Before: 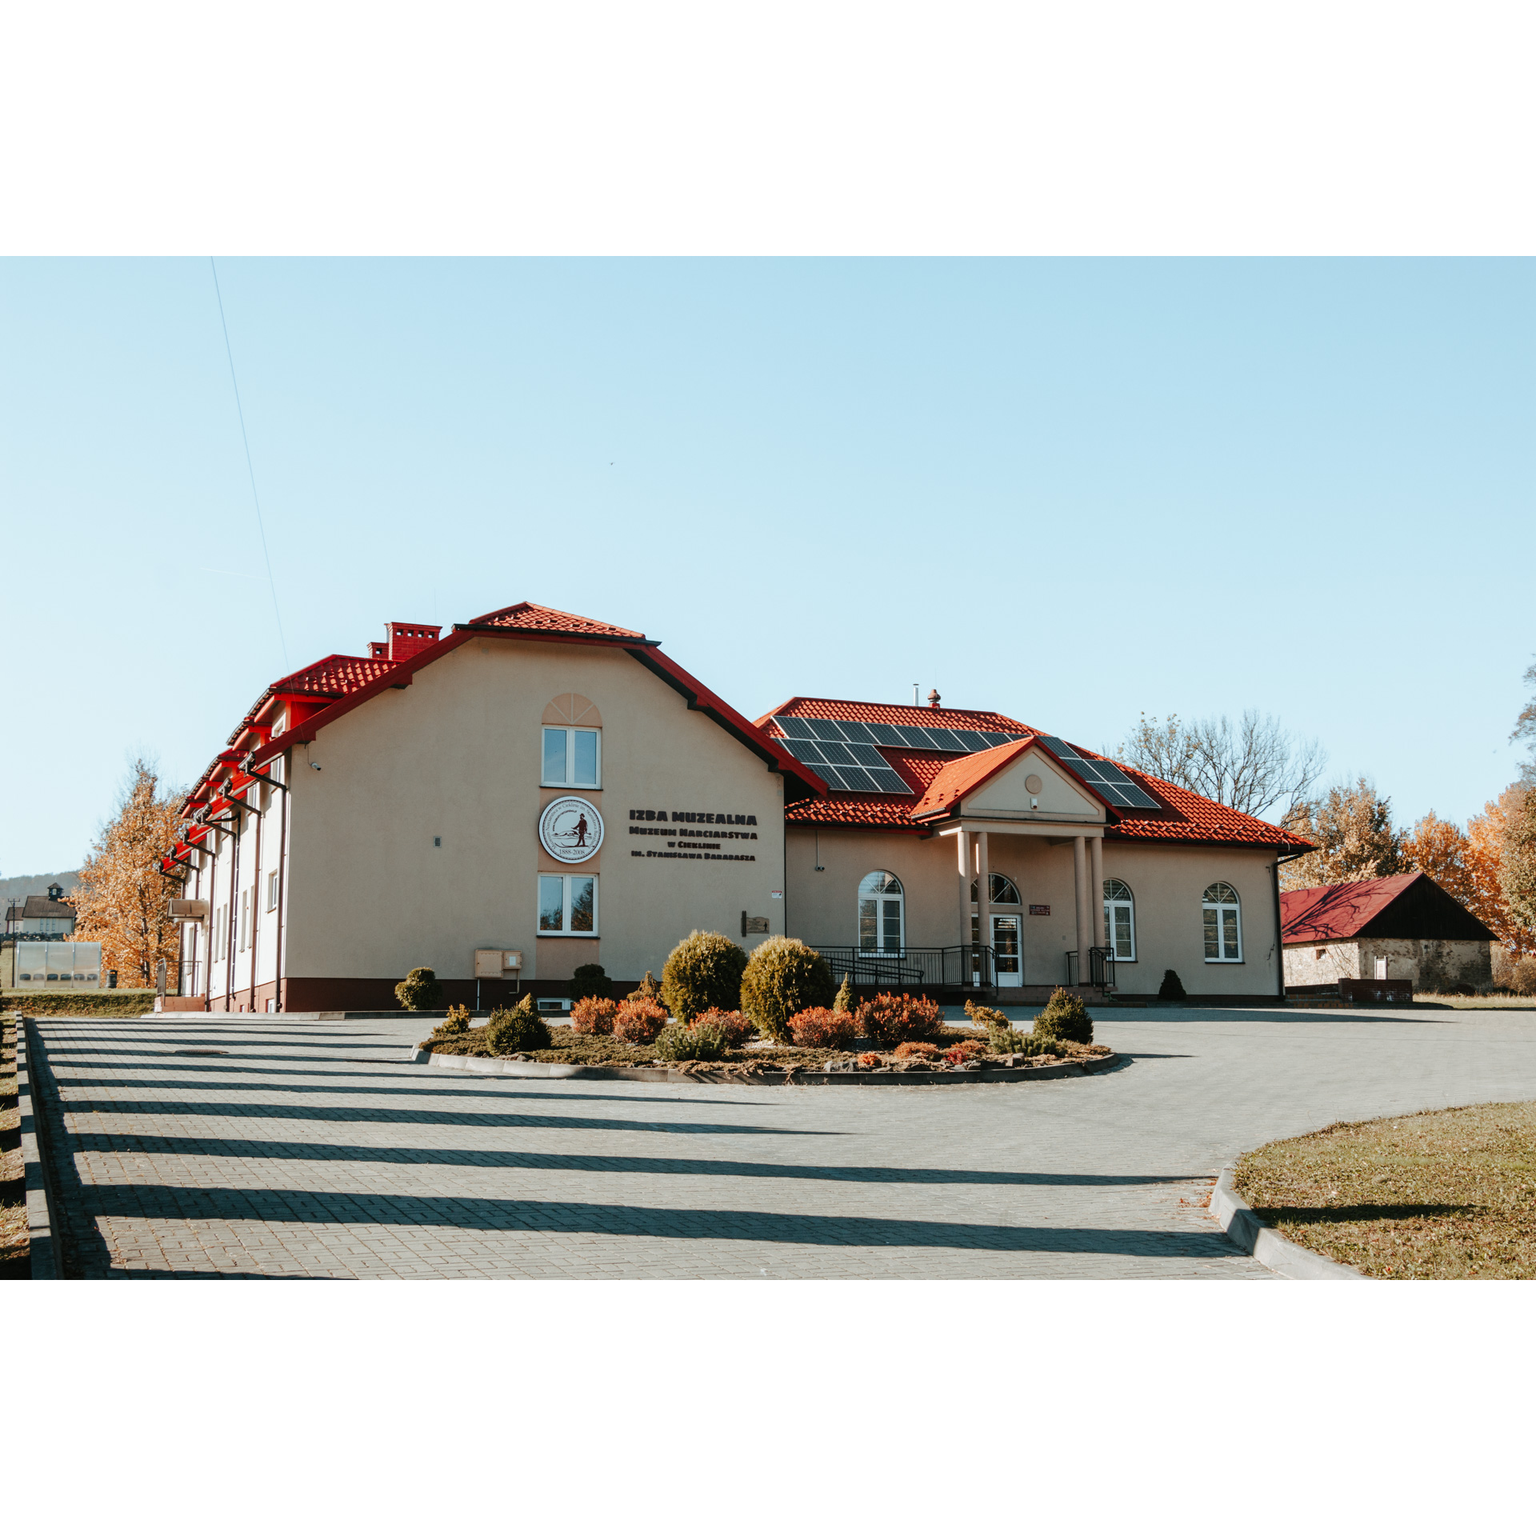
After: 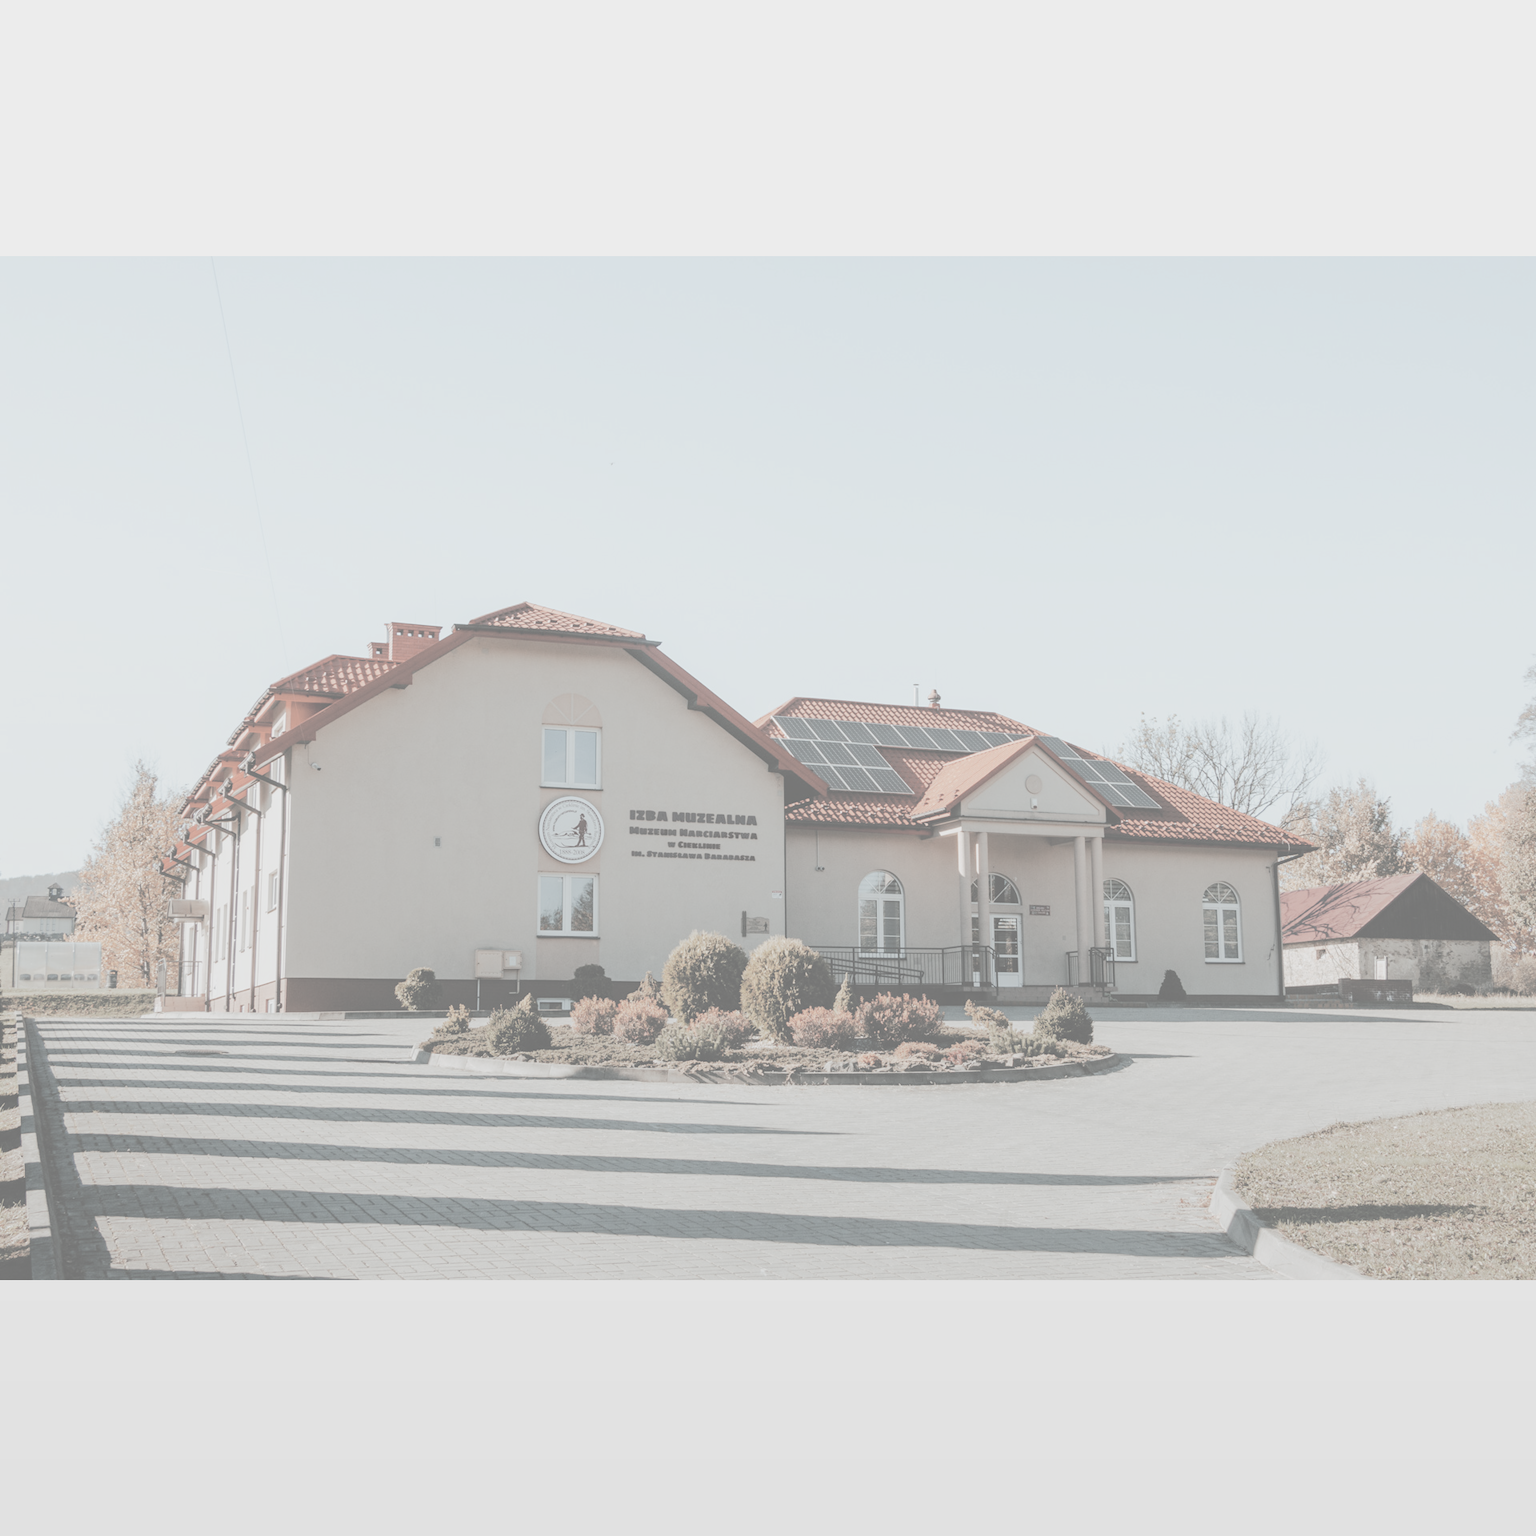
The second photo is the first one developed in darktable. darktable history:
tone equalizer: -8 EV -1.84 EV, -7 EV -1.16 EV, -6 EV -1.62 EV, smoothing diameter 25%, edges refinement/feathering 10, preserve details guided filter
graduated density: rotation -180°, offset 27.42
contrast brightness saturation: contrast -0.32, brightness 0.75, saturation -0.78
